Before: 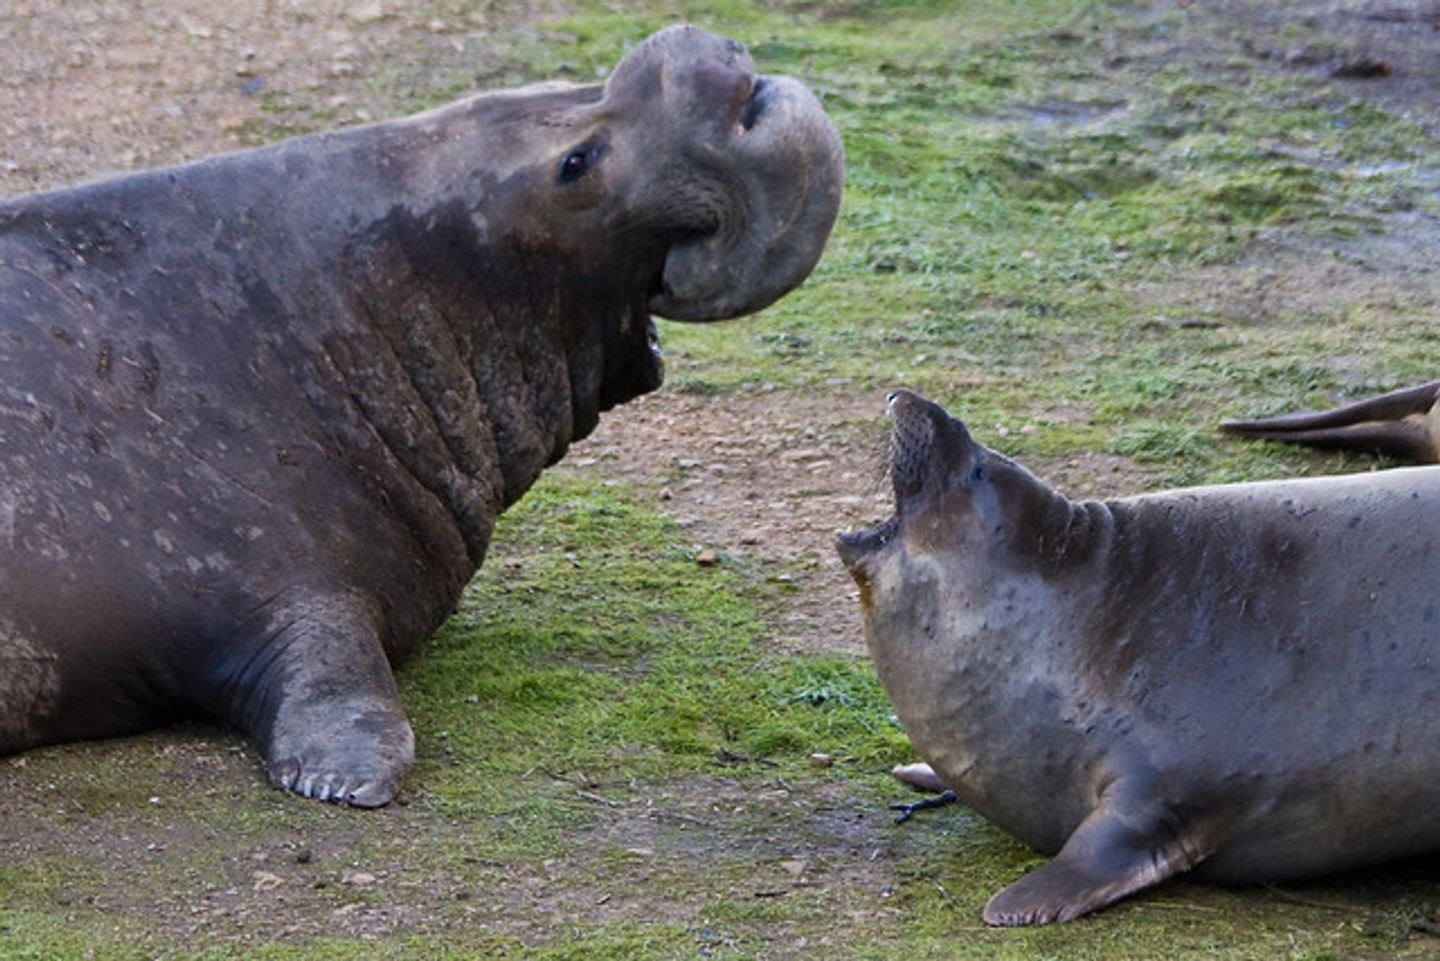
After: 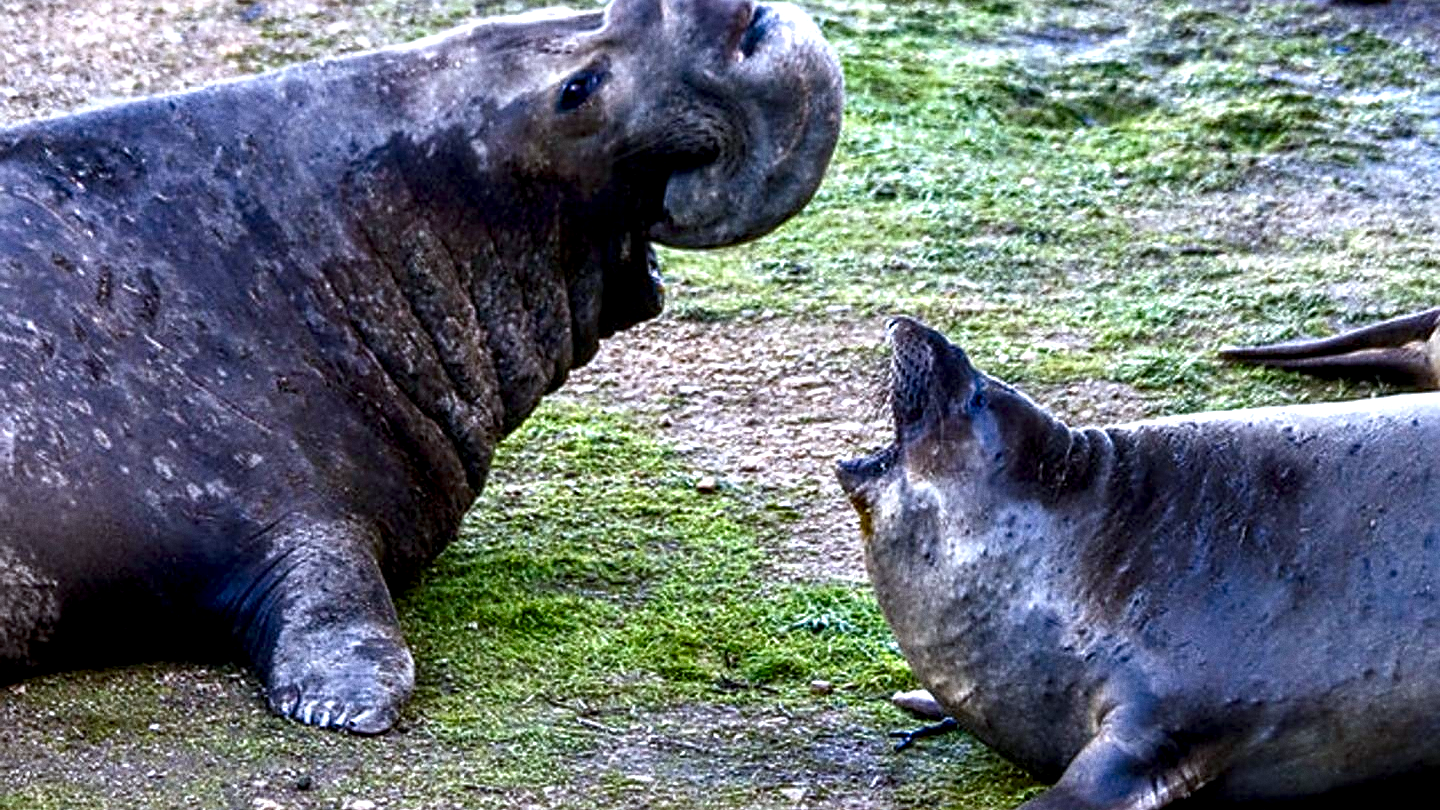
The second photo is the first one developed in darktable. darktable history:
grain: coarseness 0.09 ISO, strength 16.61%
exposure: black level correction 0, exposure 0.877 EV, compensate exposure bias true, compensate highlight preservation false
white balance: red 0.954, blue 1.079
crop: top 7.625%, bottom 8.027%
sharpen: on, module defaults
contrast brightness saturation: brightness -0.2, saturation 0.08
local contrast: highlights 79%, shadows 56%, detail 175%, midtone range 0.428
color balance rgb: perceptual saturation grading › global saturation 20%, perceptual saturation grading › highlights -25%, perceptual saturation grading › shadows 25%
